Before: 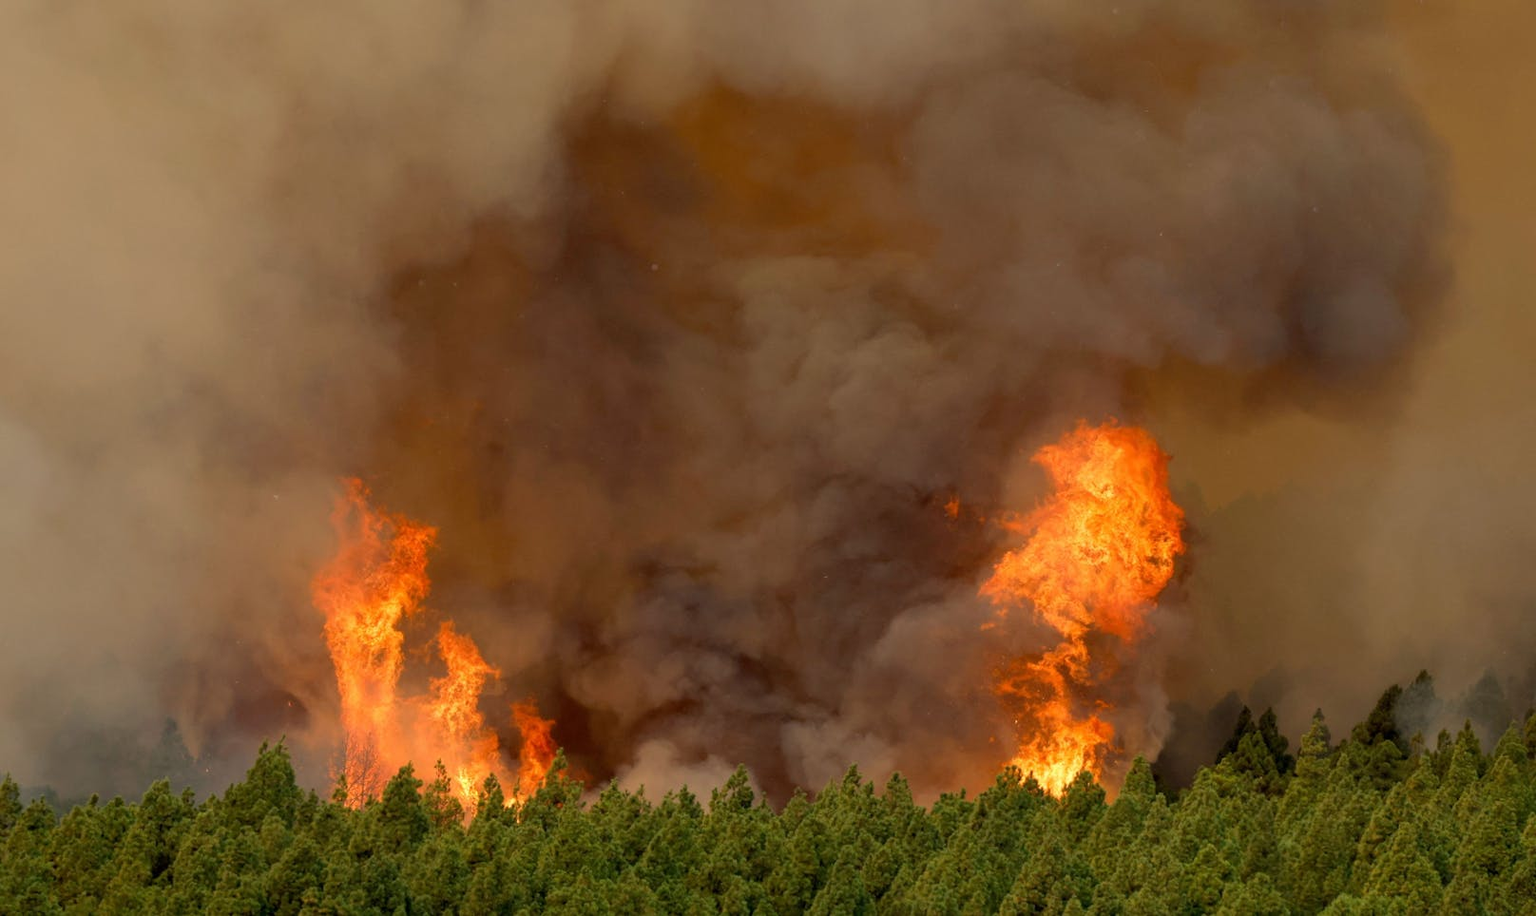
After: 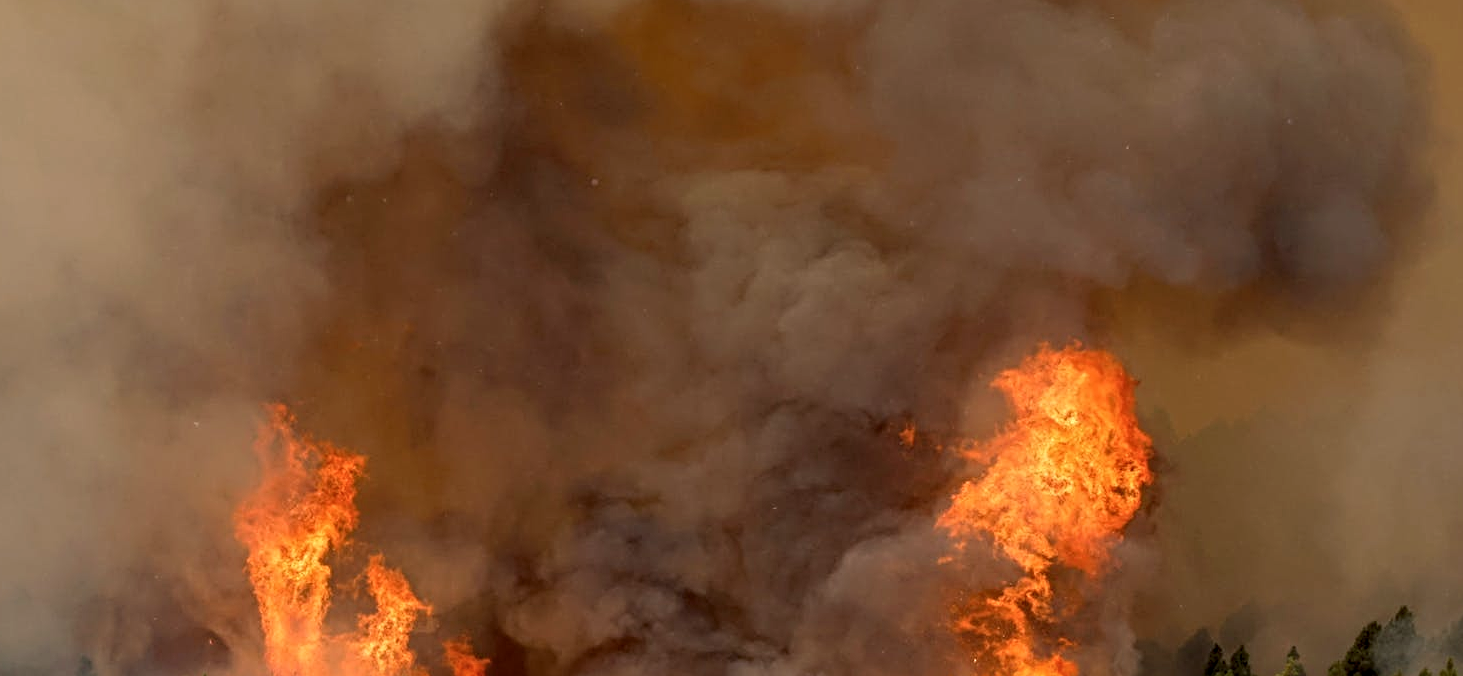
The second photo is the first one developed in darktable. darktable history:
crop: left 5.851%, top 10.337%, right 3.565%, bottom 19.486%
color correction: highlights a* -0.097, highlights b* -5.37, shadows a* -0.133, shadows b* -0.082
sharpen: radius 4.862
local contrast: highlights 102%, shadows 101%, detail 119%, midtone range 0.2
